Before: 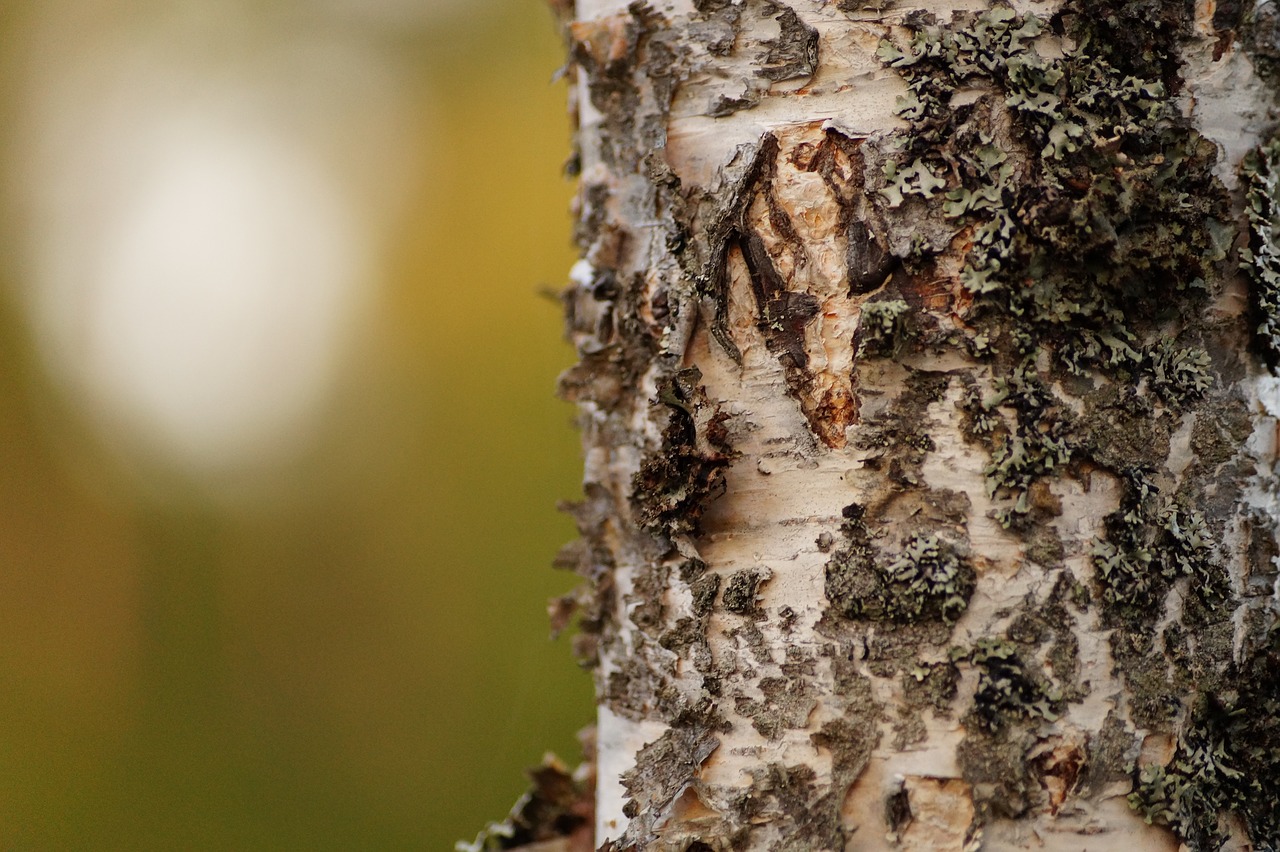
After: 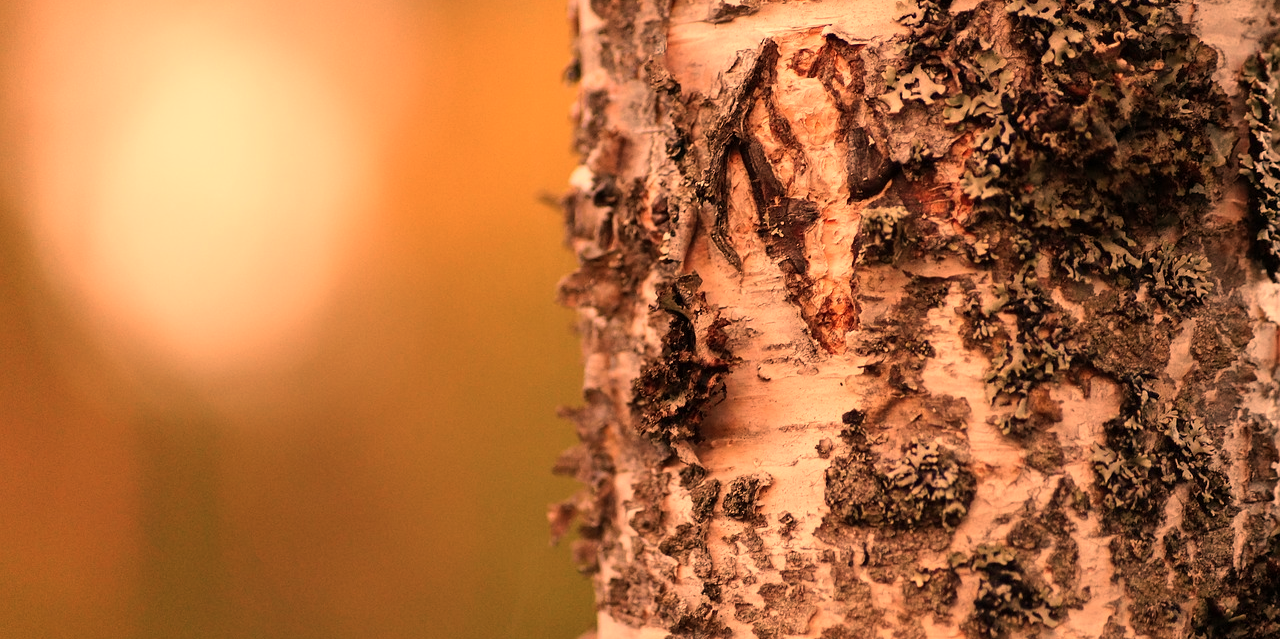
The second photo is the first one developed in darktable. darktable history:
white balance: red 1.467, blue 0.684
crop: top 11.038%, bottom 13.962%
color correction: highlights a* -0.772, highlights b* -8.92
